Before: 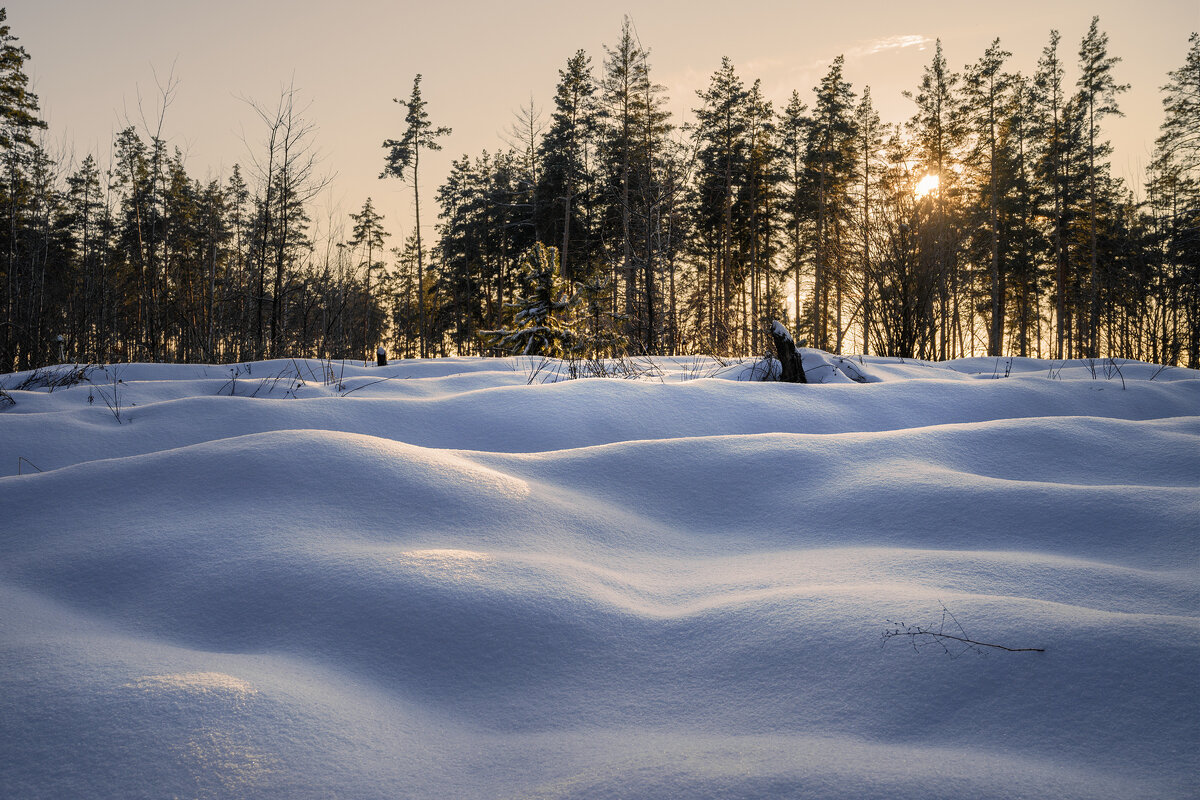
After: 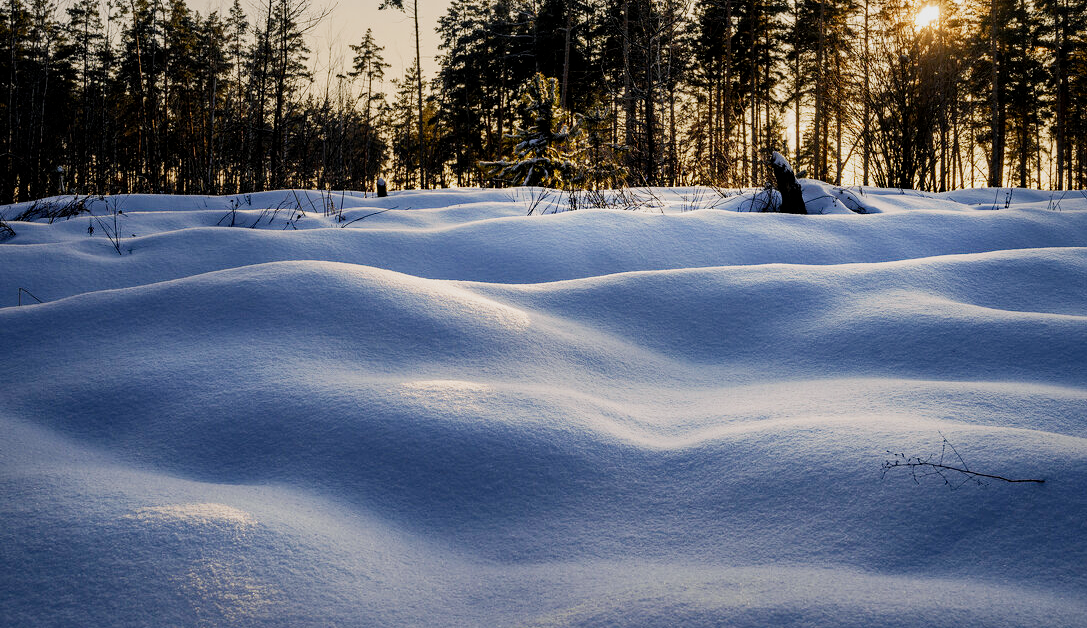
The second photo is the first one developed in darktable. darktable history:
crop: top 21.177%, right 9.375%, bottom 0.314%
local contrast: mode bilateral grid, contrast 21, coarseness 49, detail 120%, midtone range 0.2
filmic rgb: black relative exposure -16 EV, white relative exposure 5.27 EV, hardness 5.9, contrast 1.264, preserve chrominance no, color science v5 (2021)
haze removal: adaptive false
